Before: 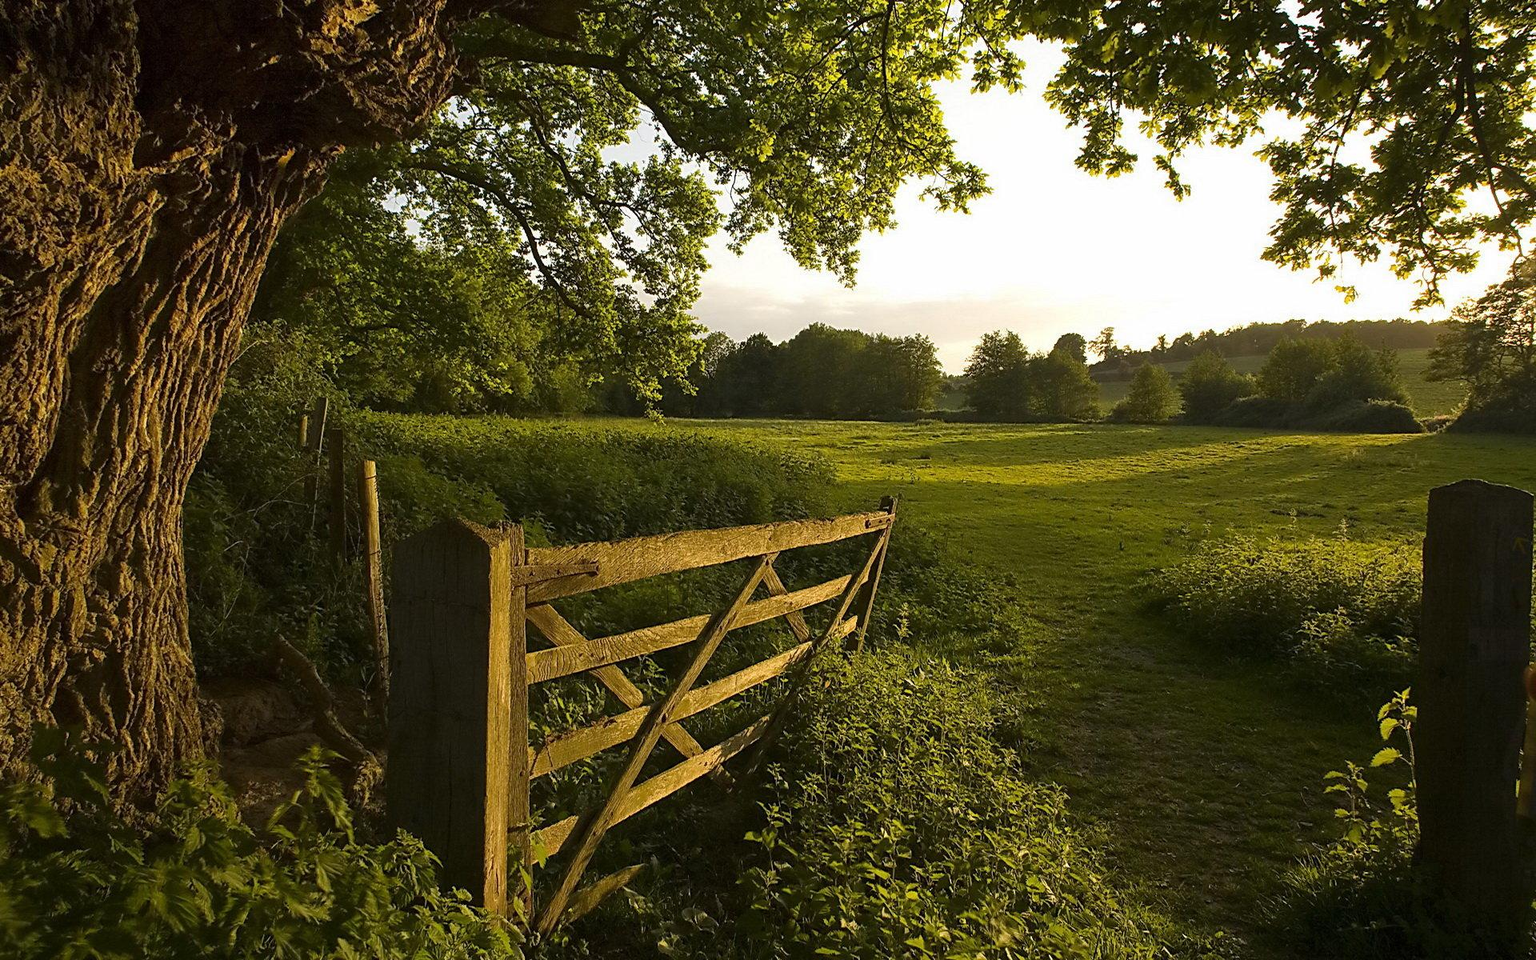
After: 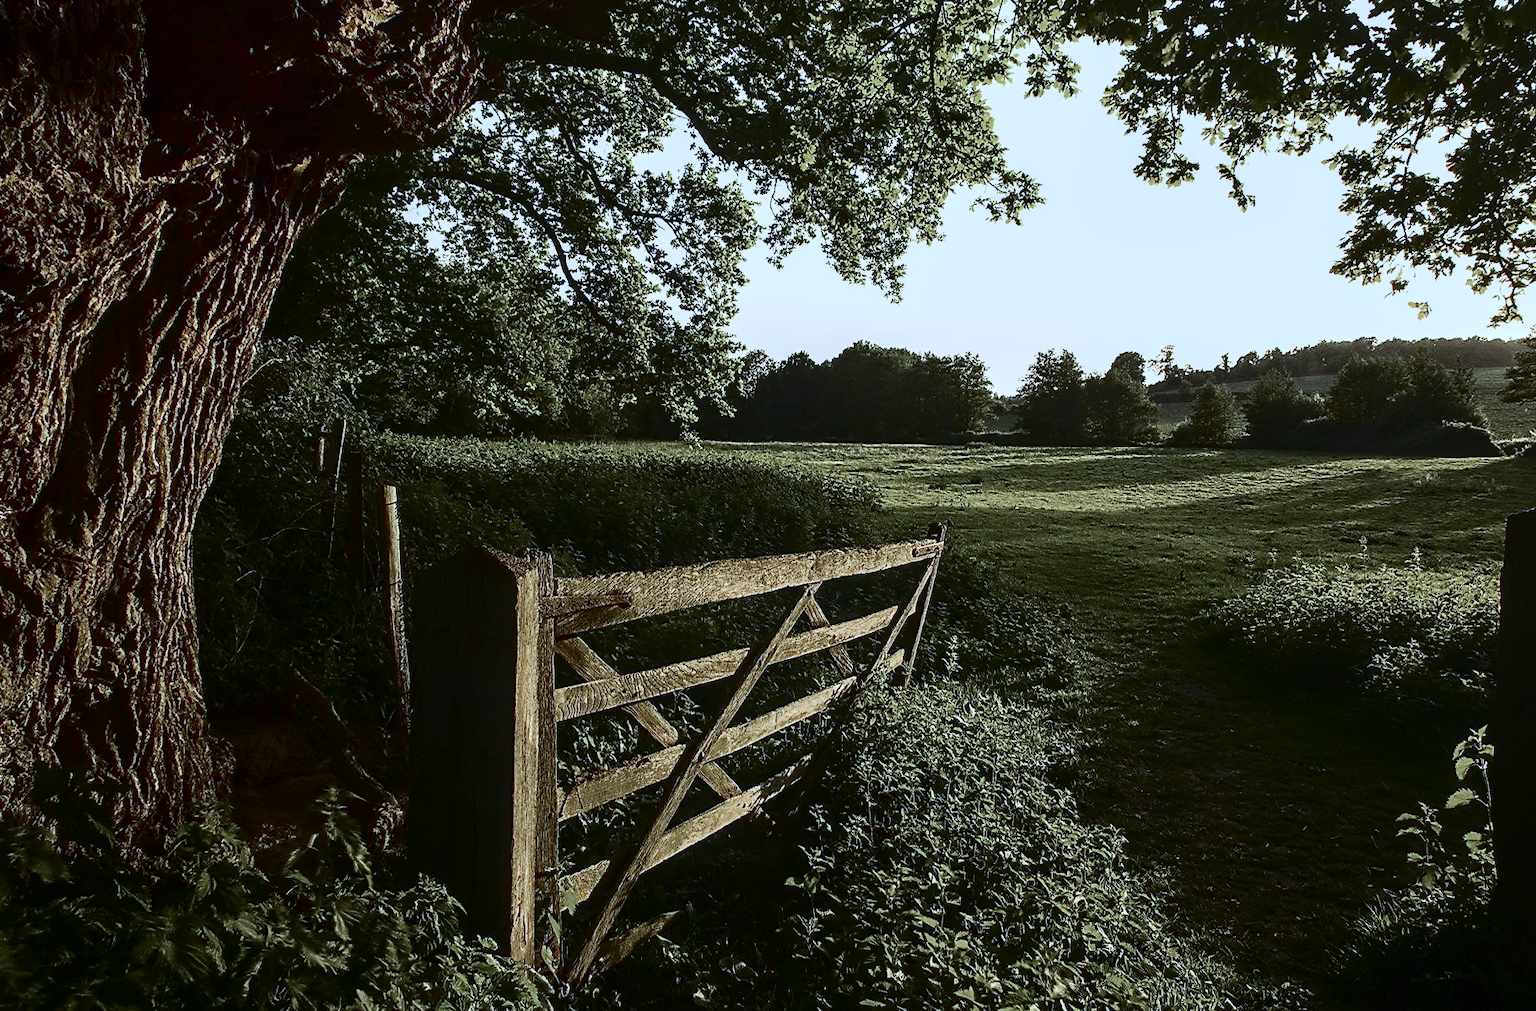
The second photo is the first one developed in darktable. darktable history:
crop and rotate: left 0%, right 5.113%
local contrast: on, module defaults
color calibration: illuminant custom, x 0.372, y 0.383, temperature 4280.72 K, gamut compression 0.971
tone curve: curves: ch0 [(0, 0) (0.003, 0.003) (0.011, 0.006) (0.025, 0.01) (0.044, 0.015) (0.069, 0.02) (0.1, 0.027) (0.136, 0.036) (0.177, 0.05) (0.224, 0.07) (0.277, 0.12) (0.335, 0.208) (0.399, 0.334) (0.468, 0.473) (0.543, 0.636) (0.623, 0.795) (0.709, 0.907) (0.801, 0.97) (0.898, 0.989) (1, 1)], color space Lab, independent channels, preserve colors none
color zones: curves: ch0 [(0, 0.48) (0.209, 0.398) (0.305, 0.332) (0.429, 0.493) (0.571, 0.5) (0.714, 0.5) (0.857, 0.5) (1, 0.48)]; ch1 [(0, 0.736) (0.143, 0.625) (0.225, 0.371) (0.429, 0.256) (0.571, 0.241) (0.714, 0.213) (0.857, 0.48) (1, 0.736)]; ch2 [(0, 0.448) (0.143, 0.498) (0.286, 0.5) (0.429, 0.5) (0.571, 0.5) (0.714, 0.5) (0.857, 0.5) (1, 0.448)]
color correction: highlights a* -8.97, highlights b* -23.72
